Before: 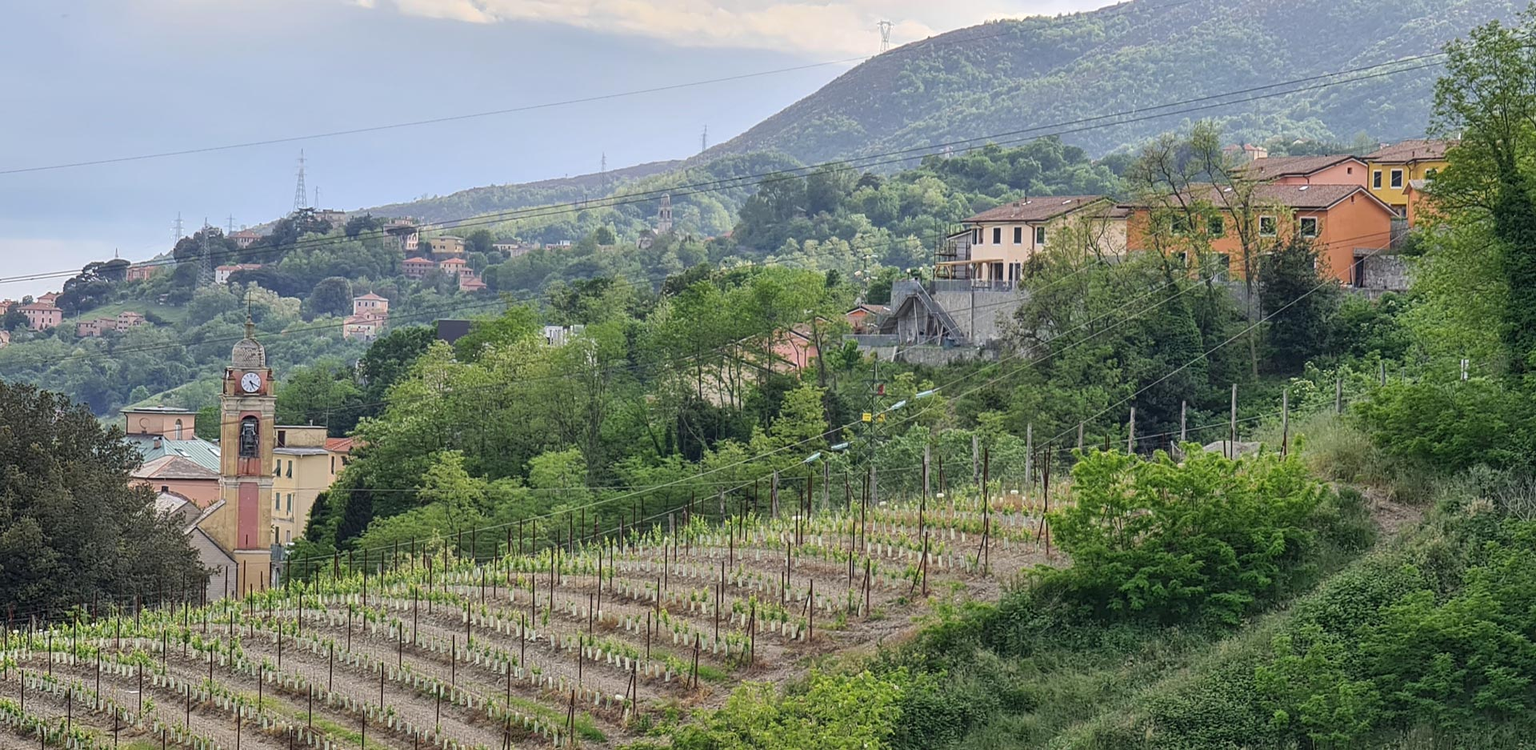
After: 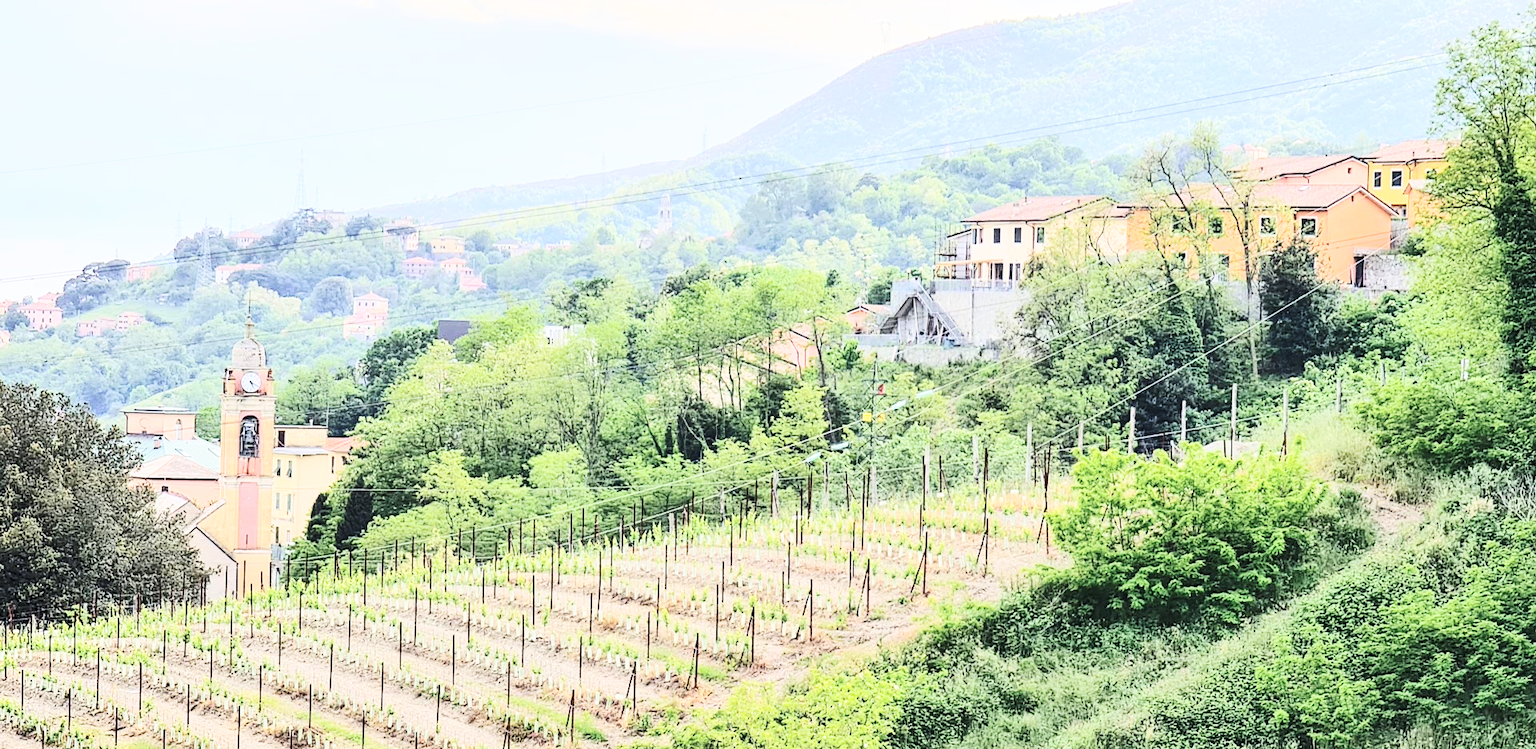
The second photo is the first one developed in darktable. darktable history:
base curve: curves: ch0 [(0, 0) (0.028, 0.03) (0.121, 0.232) (0.46, 0.748) (0.859, 0.968) (1, 1)], preserve colors none
tone curve: curves: ch0 [(0, 0) (0.003, 0.004) (0.011, 0.015) (0.025, 0.034) (0.044, 0.061) (0.069, 0.095) (0.1, 0.137) (0.136, 0.187) (0.177, 0.244) (0.224, 0.308) (0.277, 0.415) (0.335, 0.532) (0.399, 0.642) (0.468, 0.747) (0.543, 0.829) (0.623, 0.886) (0.709, 0.924) (0.801, 0.951) (0.898, 0.975) (1, 1)], color space Lab, independent channels, preserve colors none
